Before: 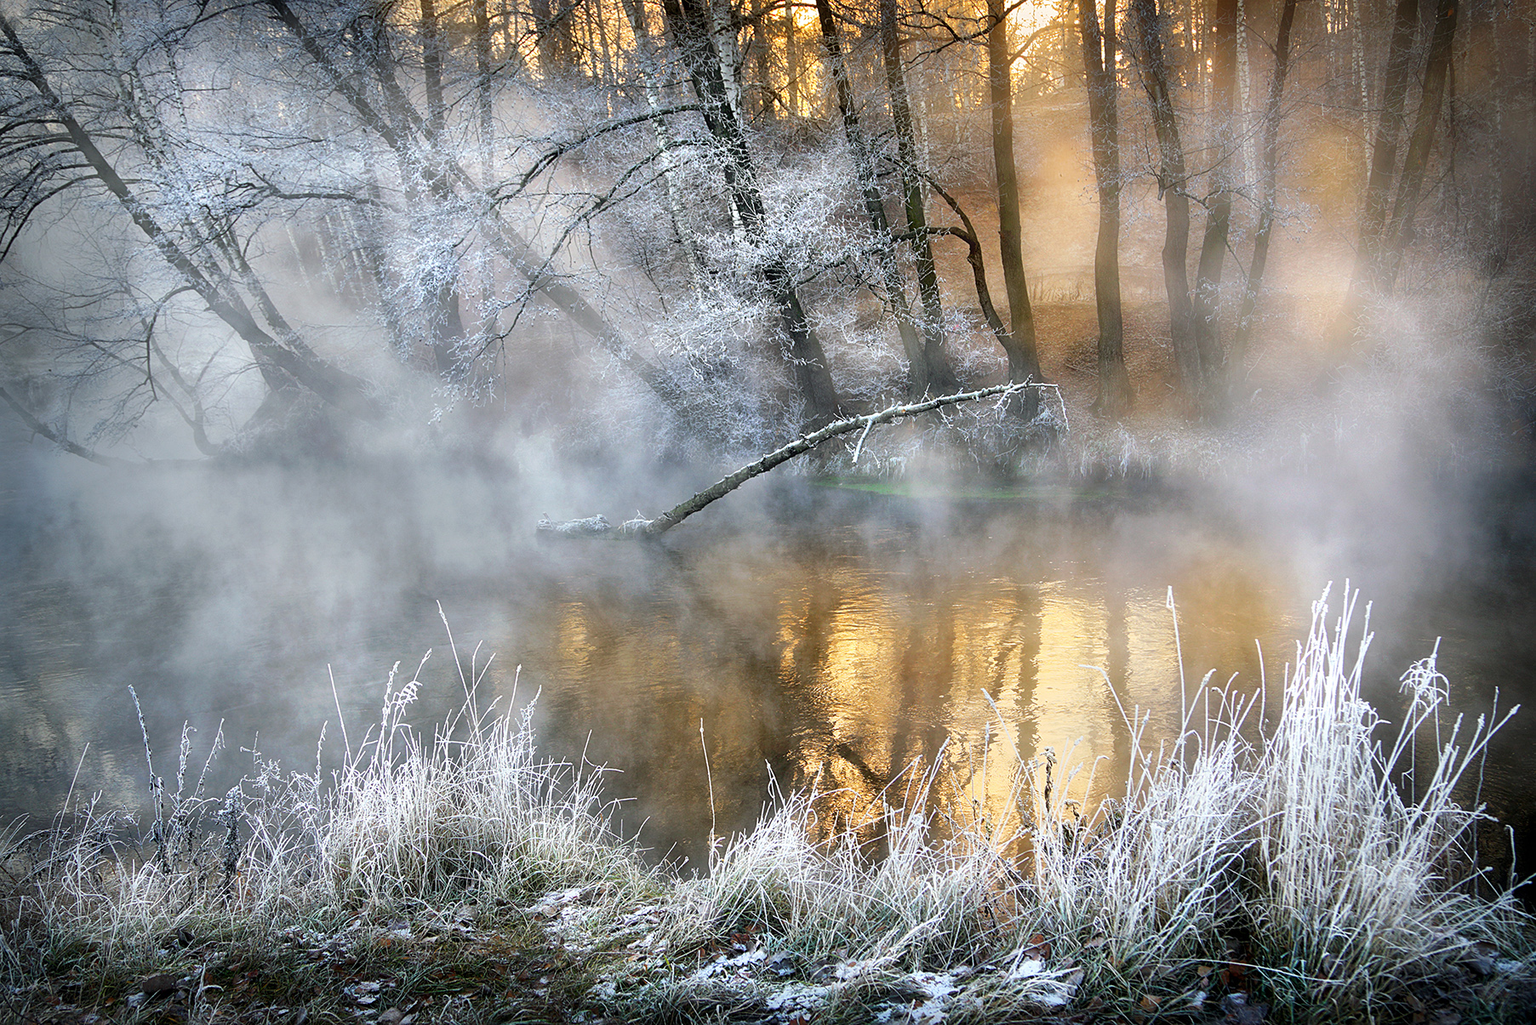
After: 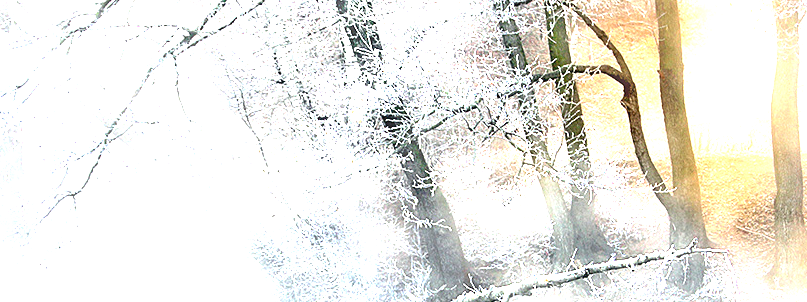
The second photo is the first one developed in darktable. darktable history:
crop: left 28.64%, top 16.832%, right 26.637%, bottom 58.055%
exposure: black level correction 0, exposure 1.75 EV, compensate exposure bias true, compensate highlight preservation false
